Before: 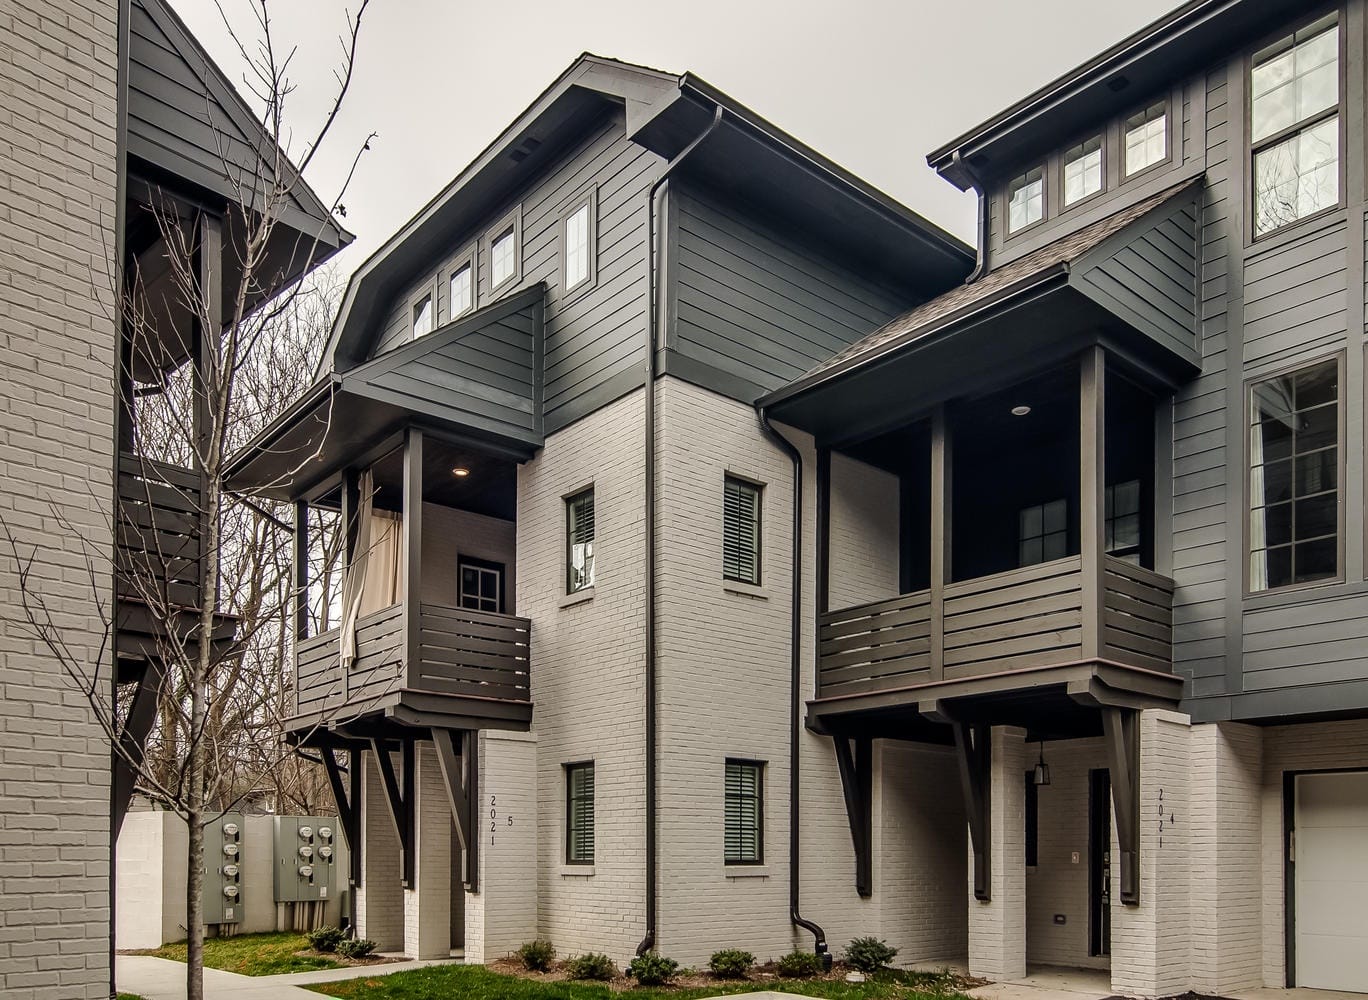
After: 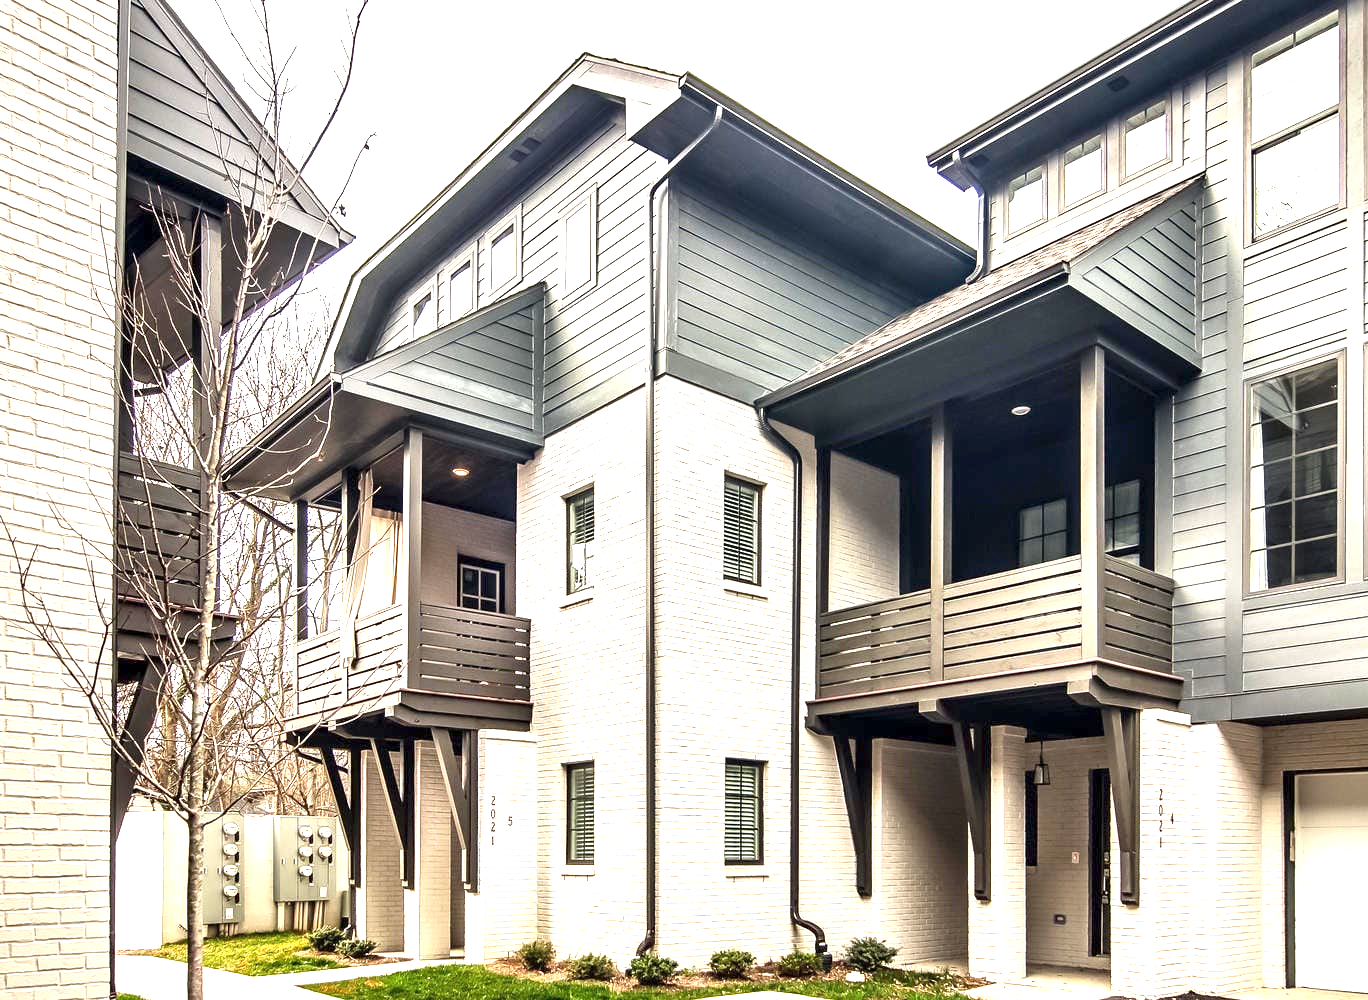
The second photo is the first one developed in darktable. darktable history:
exposure: exposure 2.056 EV, compensate highlight preservation false
